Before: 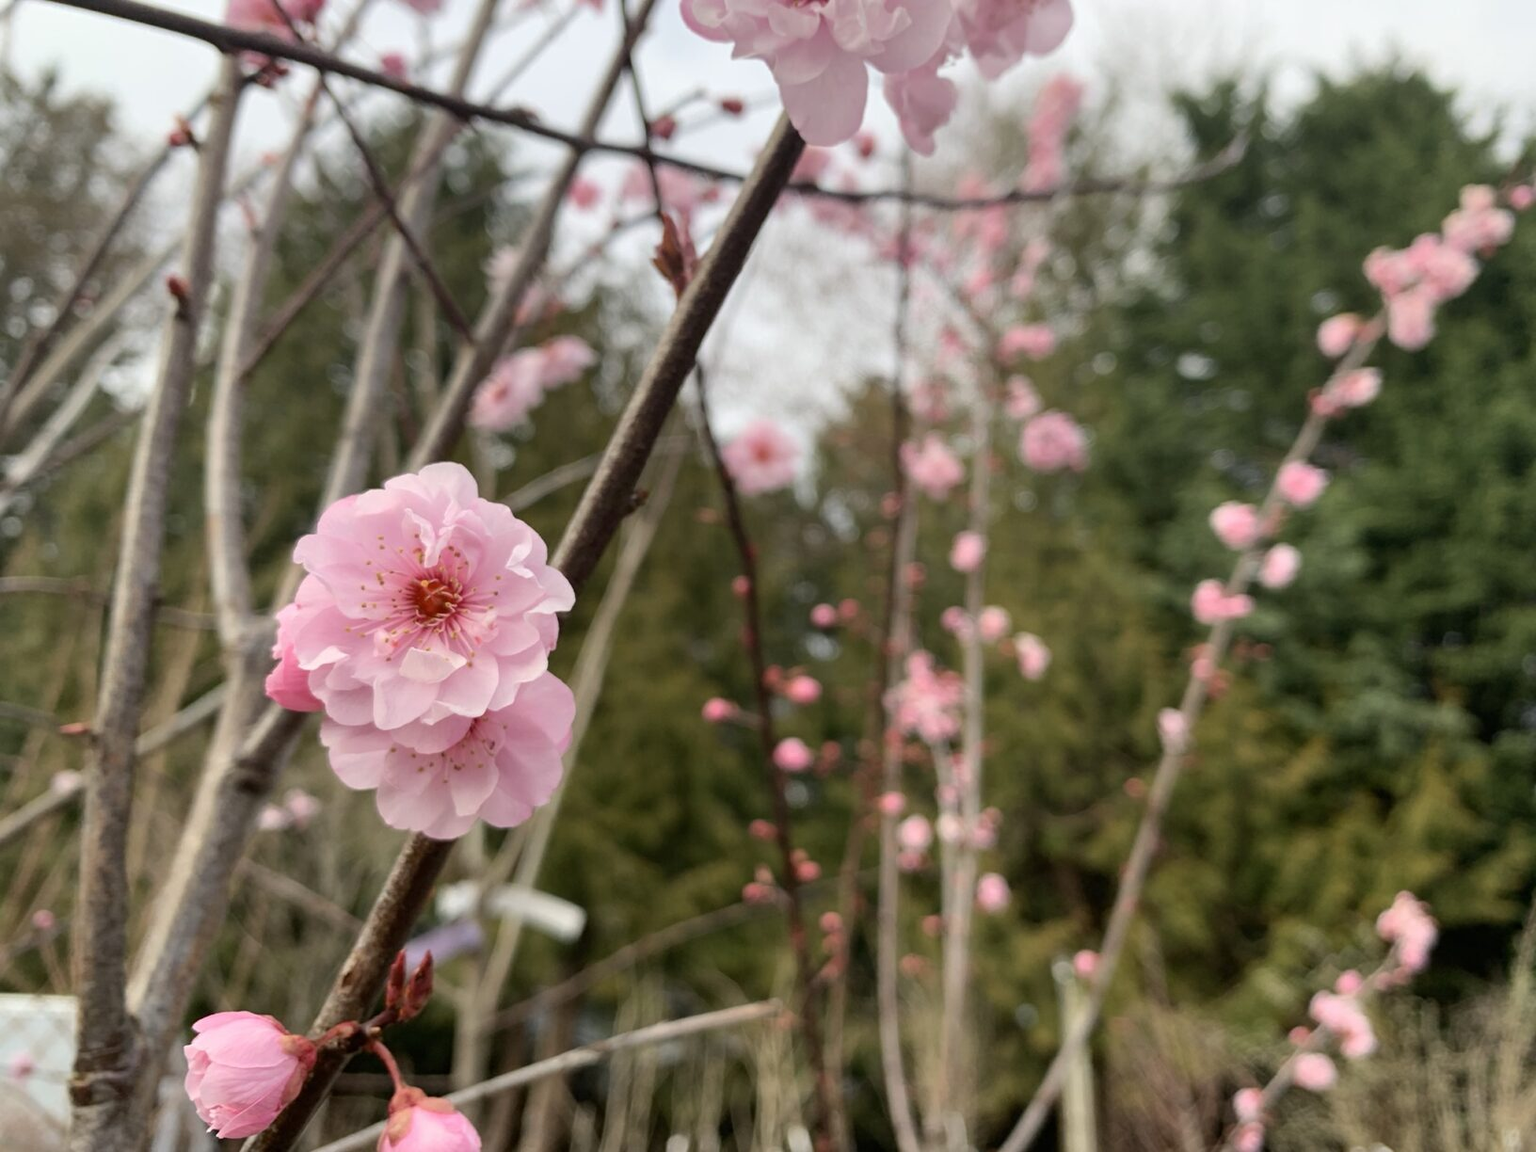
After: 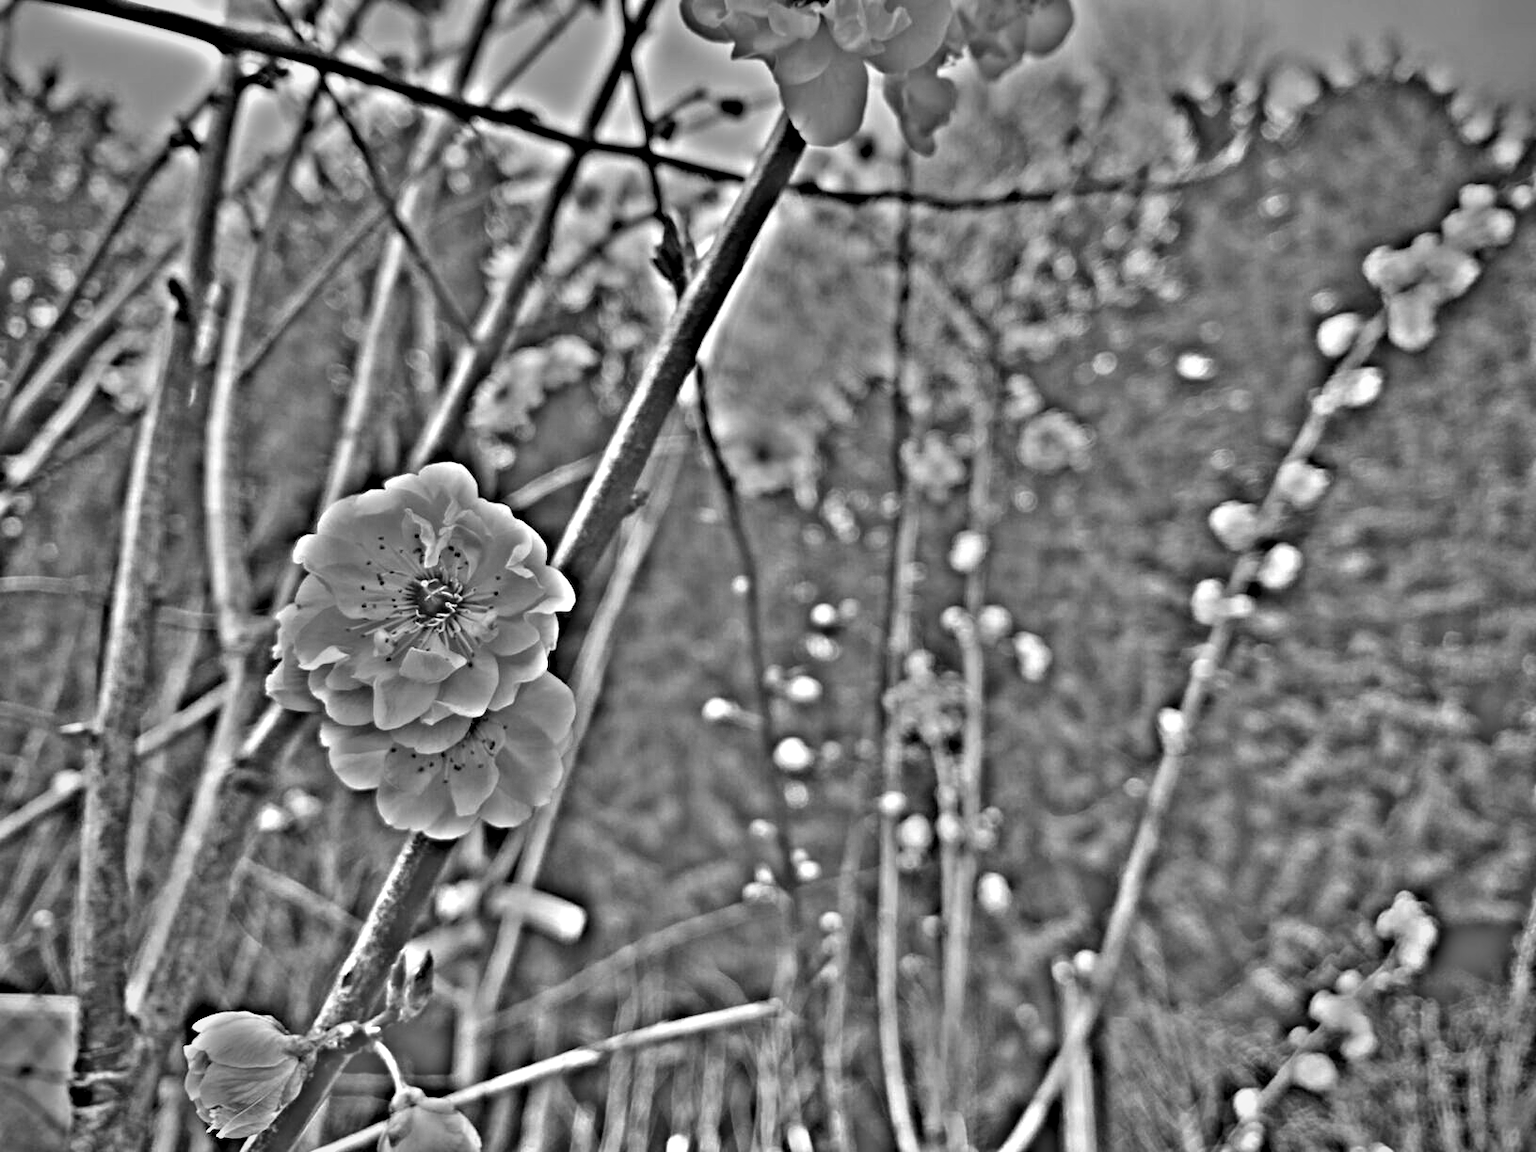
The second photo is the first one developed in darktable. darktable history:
tone equalizer: -8 EV -0.417 EV, -7 EV -0.389 EV, -6 EV -0.333 EV, -5 EV -0.222 EV, -3 EV 0.222 EV, -2 EV 0.333 EV, -1 EV 0.389 EV, +0 EV 0.417 EV, edges refinement/feathering 500, mask exposure compensation -1.57 EV, preserve details no
vignetting: fall-off radius 60.92%
highpass: on, module defaults
white balance: red 1.009, blue 1.027
